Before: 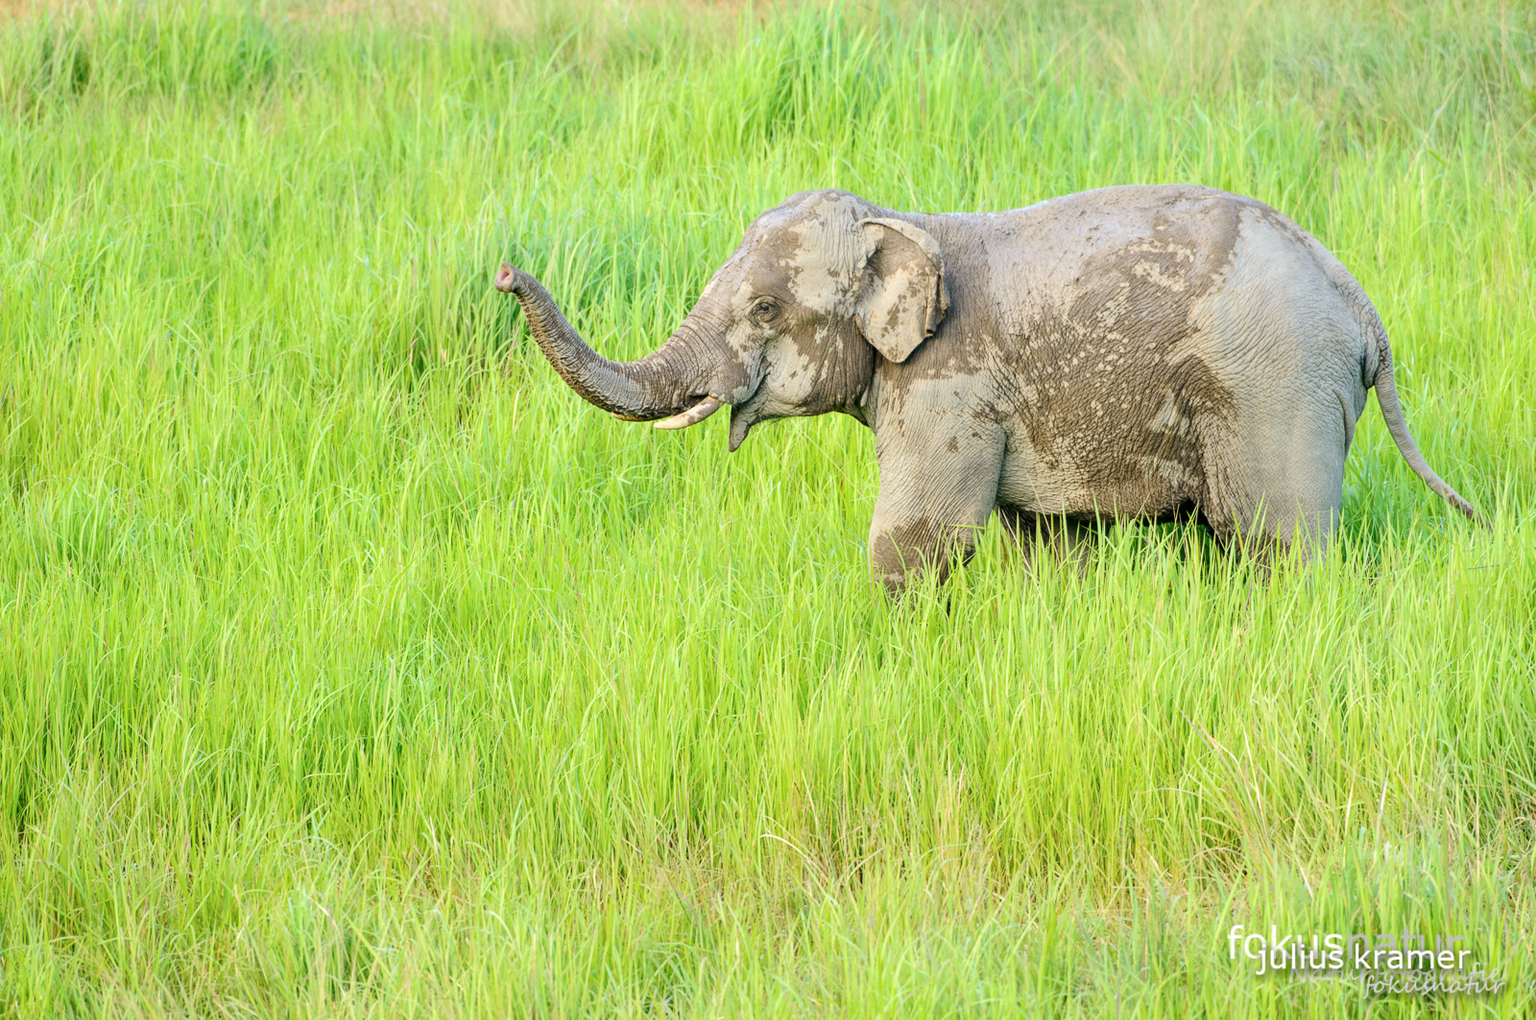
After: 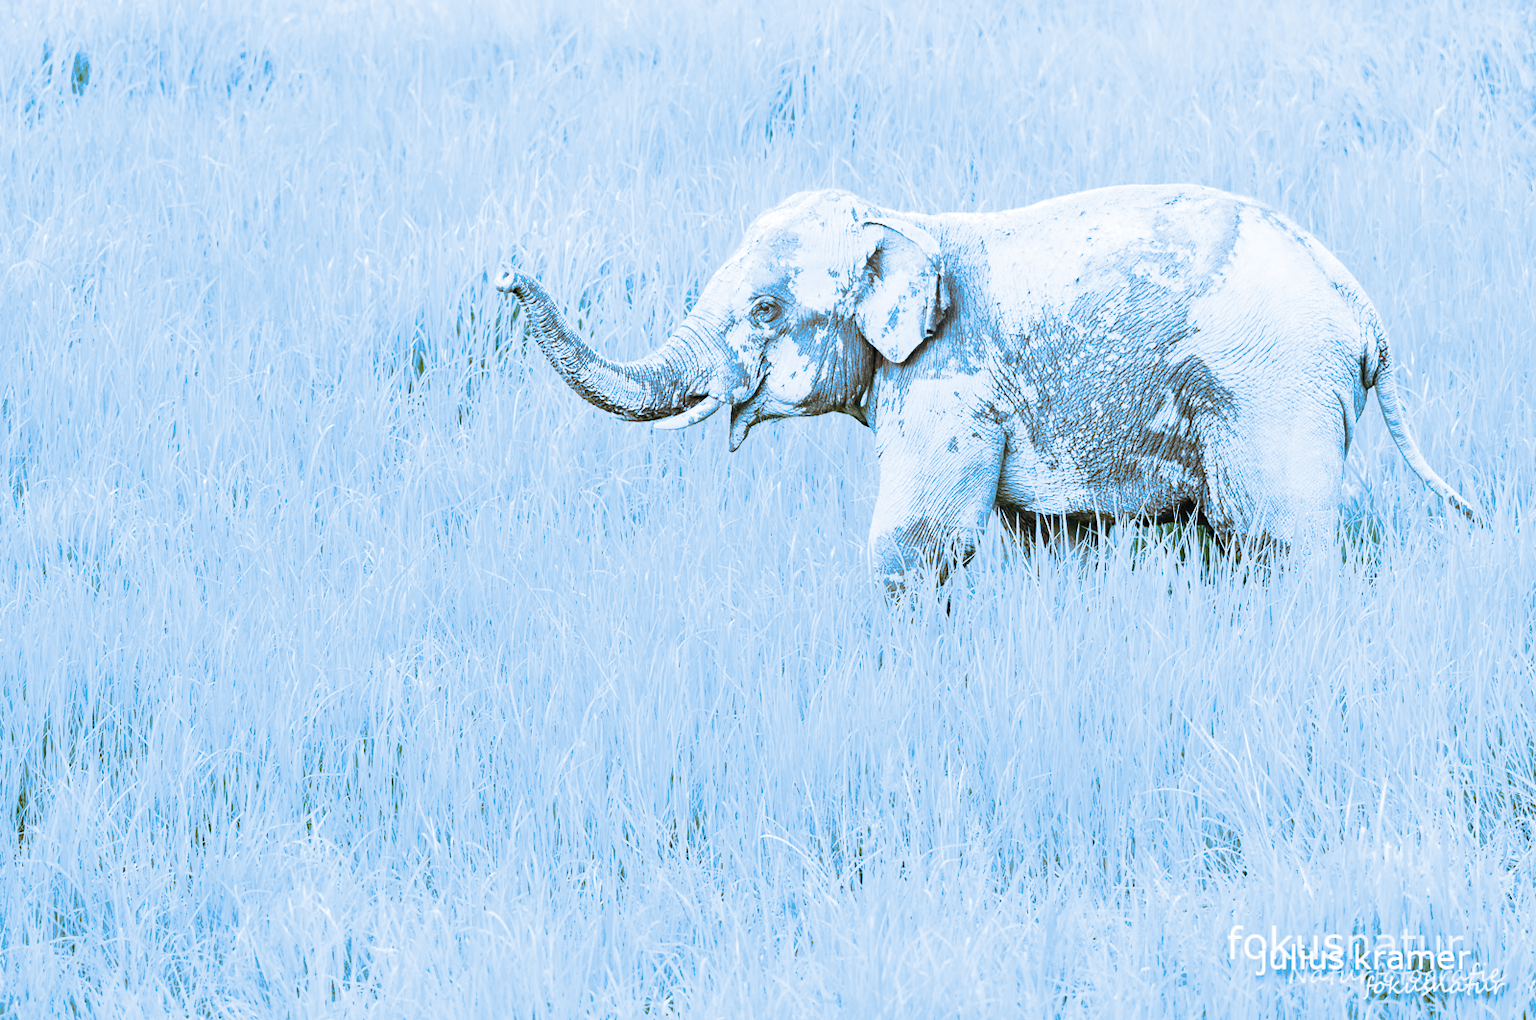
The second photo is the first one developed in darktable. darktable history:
split-toning: shadows › hue 220°, shadows › saturation 0.64, highlights › hue 220°, highlights › saturation 0.64, balance 0, compress 5.22%
white balance: emerald 1
contrast brightness saturation: contrast 0.57, brightness 0.57, saturation -0.34
sharpen: radius 5.325, amount 0.312, threshold 26.433
